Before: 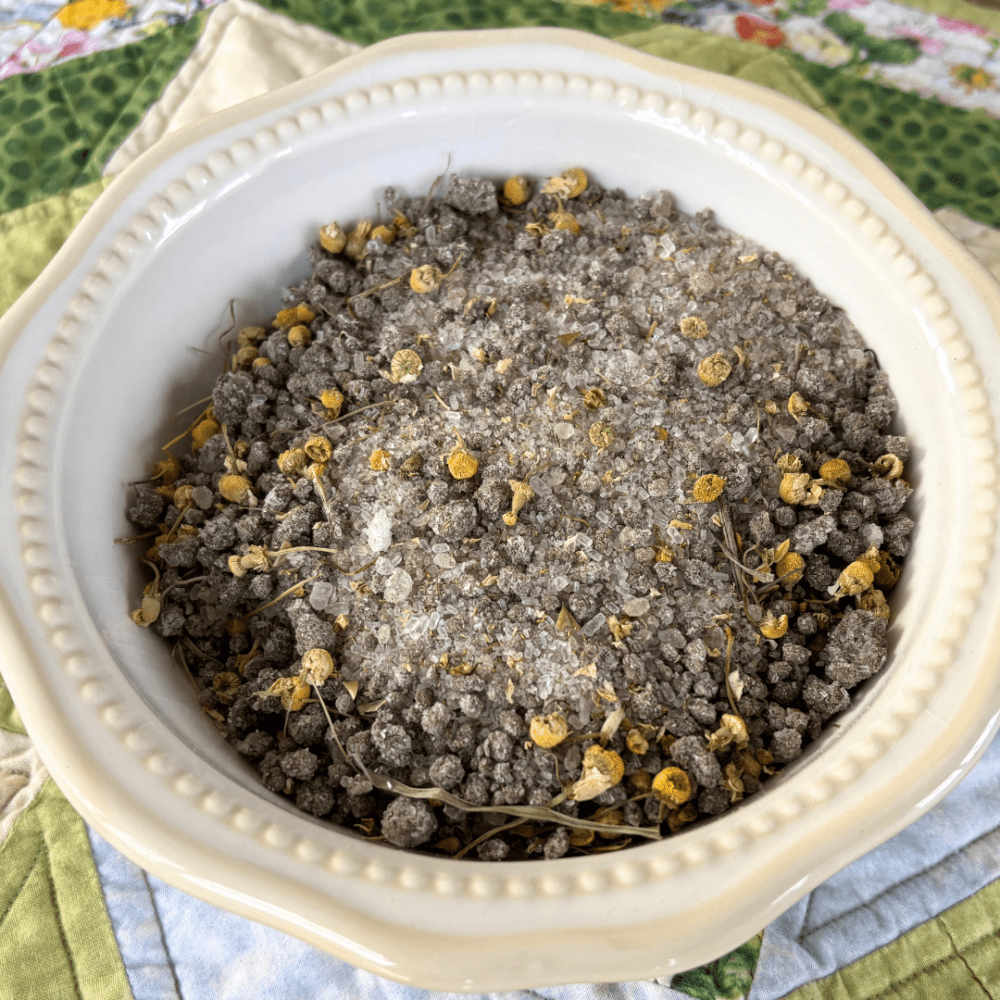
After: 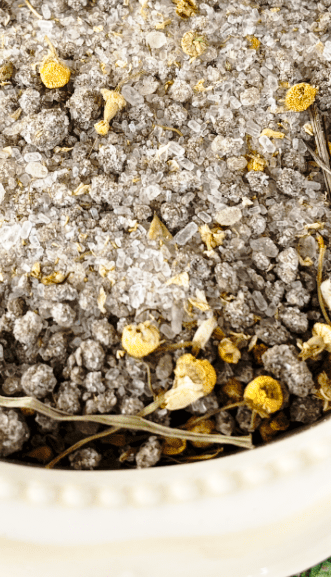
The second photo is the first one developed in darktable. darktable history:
base curve: curves: ch0 [(0, 0) (0.028, 0.03) (0.121, 0.232) (0.46, 0.748) (0.859, 0.968) (1, 1)], preserve colors none
crop: left 40.878%, top 39.176%, right 25.993%, bottom 3.081%
